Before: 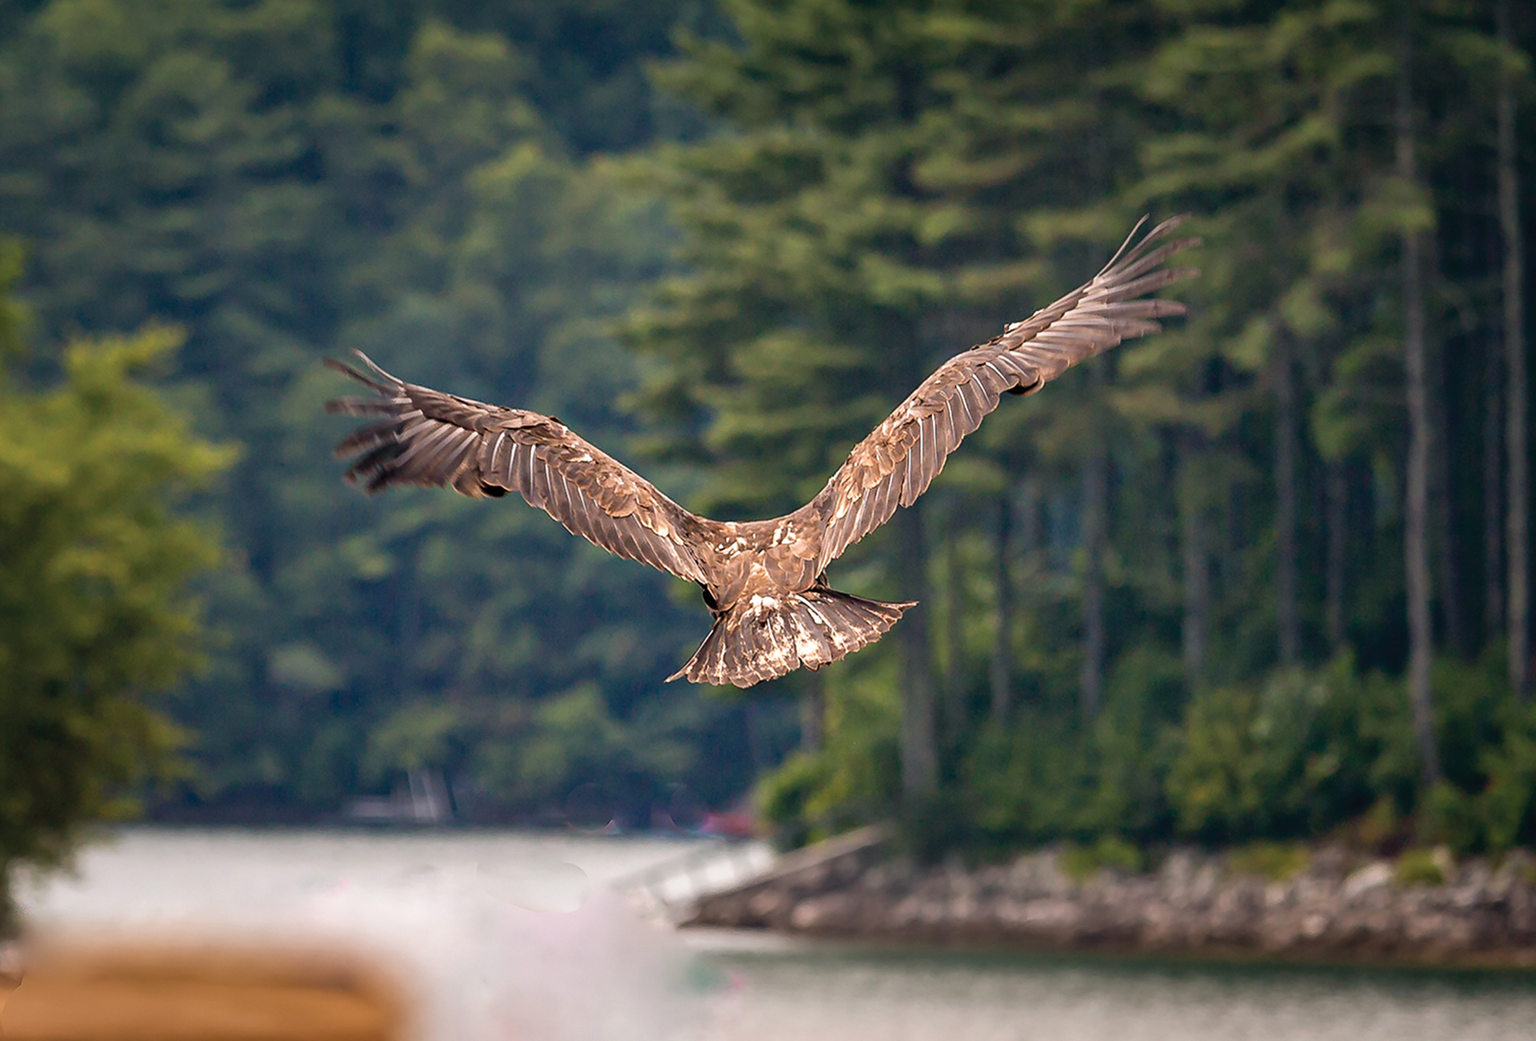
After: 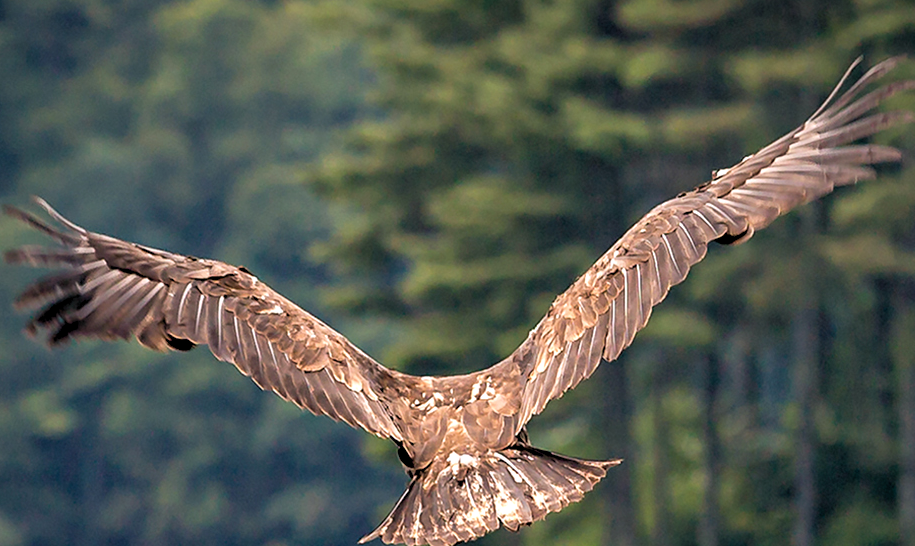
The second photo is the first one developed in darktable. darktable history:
crop: left 20.932%, top 15.471%, right 21.848%, bottom 34.081%
rgb levels: levels [[0.01, 0.419, 0.839], [0, 0.5, 1], [0, 0.5, 1]]
